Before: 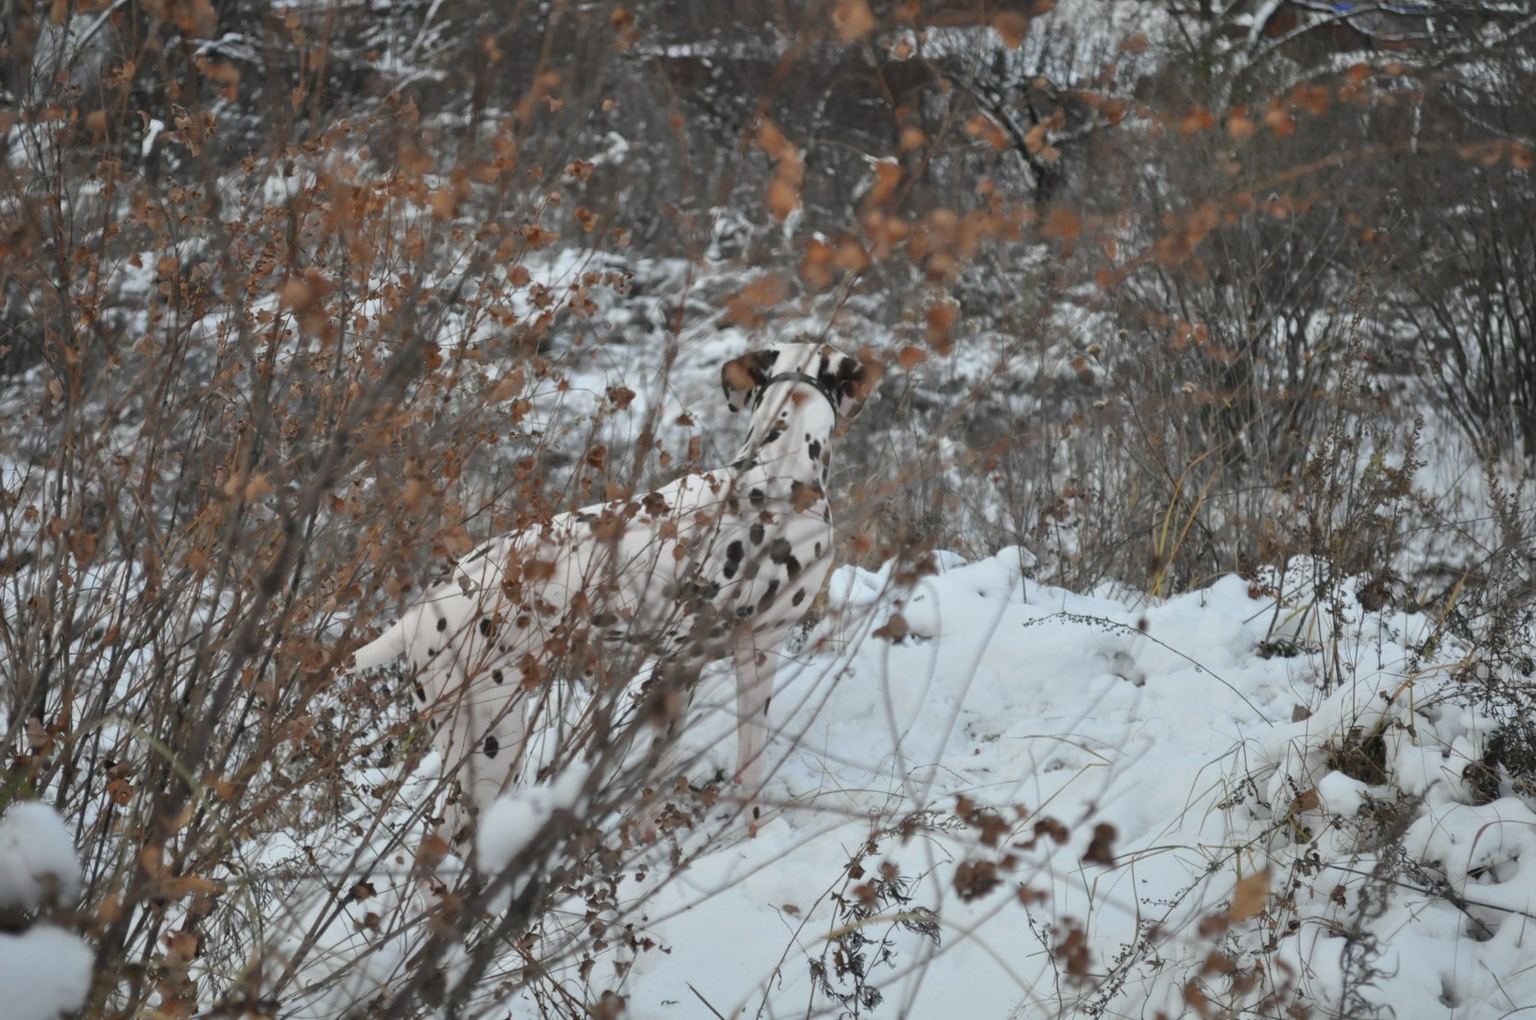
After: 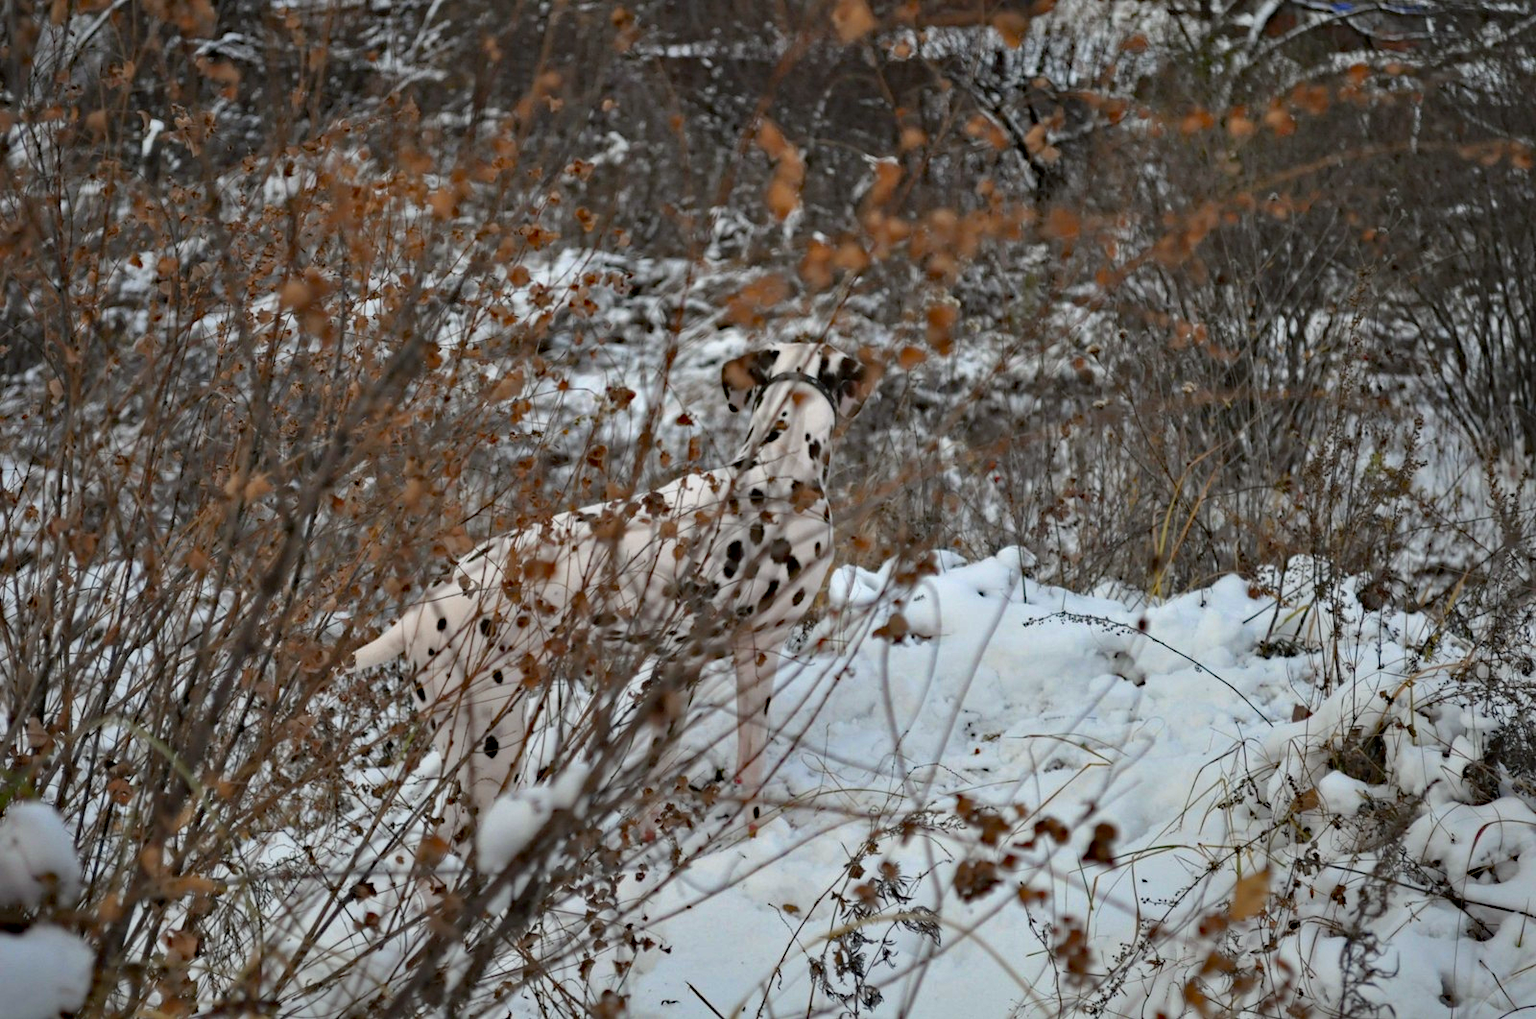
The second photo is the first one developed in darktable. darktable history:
haze removal: strength 0.52, distance 0.921, compatibility mode true, adaptive false
